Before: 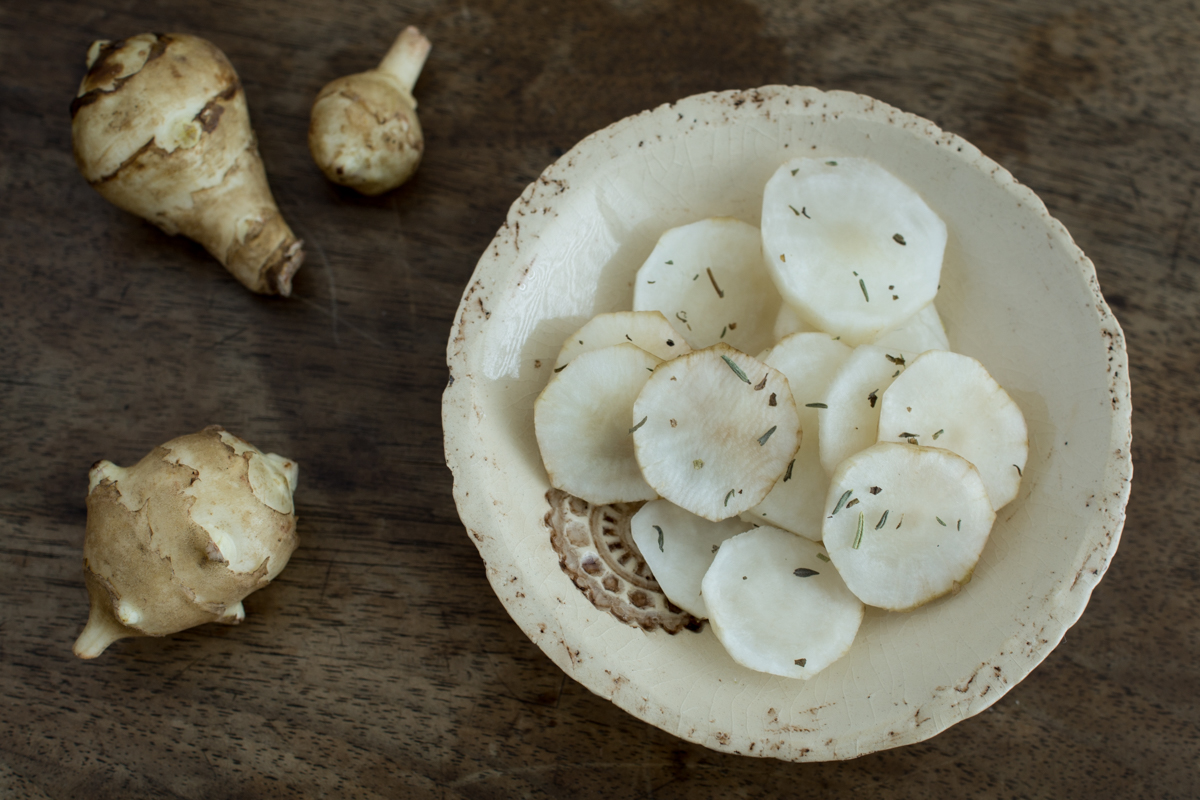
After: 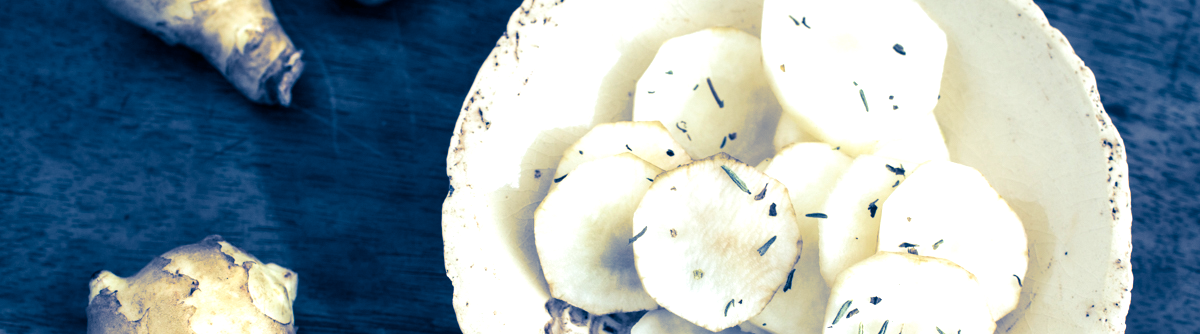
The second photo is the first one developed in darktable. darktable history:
crop and rotate: top 23.84%, bottom 34.294%
exposure: black level correction 0, exposure 1.198 EV, compensate exposure bias true, compensate highlight preservation false
split-toning: shadows › hue 226.8°, shadows › saturation 1, highlights › saturation 0, balance -61.41
